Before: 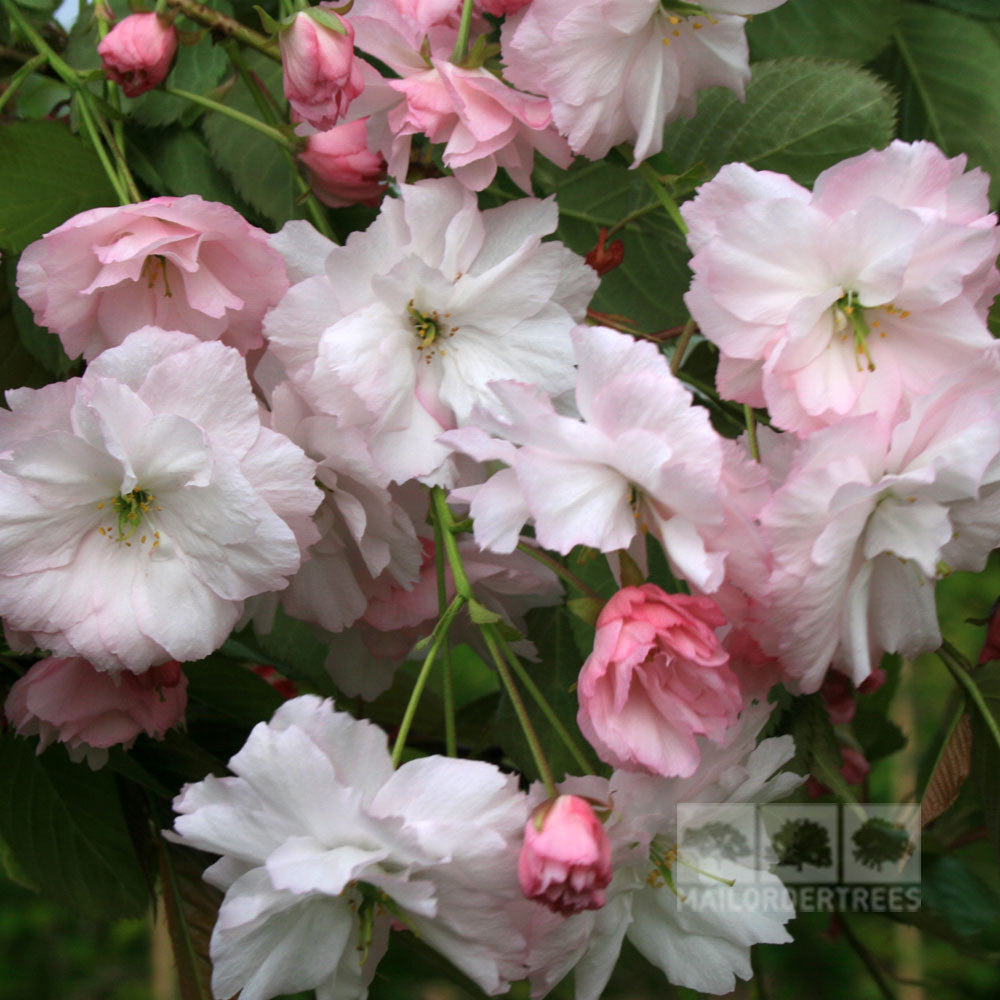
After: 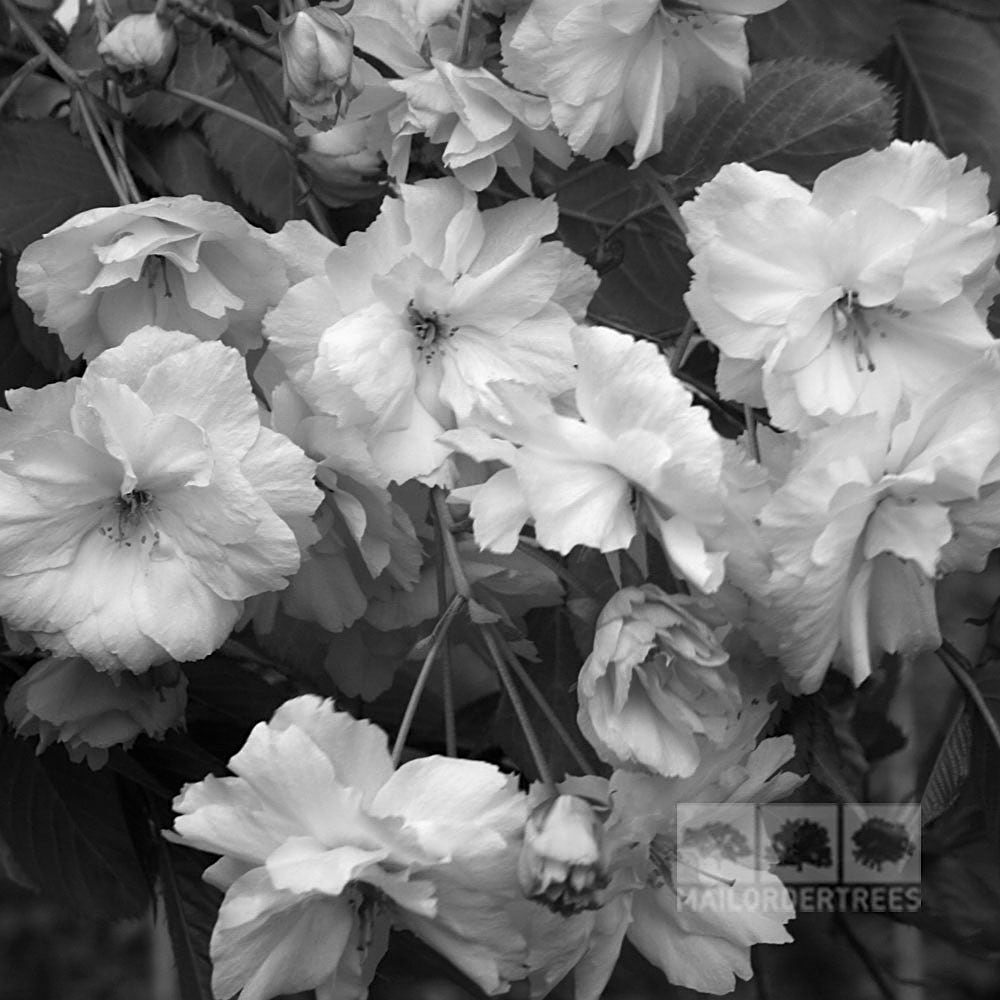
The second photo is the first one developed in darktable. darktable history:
color calibration: output gray [0.23, 0.37, 0.4, 0], gray › normalize channels true, illuminant F (fluorescent), F source F9 (Cool White Deluxe 4150 K) – high CRI, x 0.374, y 0.373, temperature 4154.67 K, gamut compression 0.003
sharpen: on, module defaults
